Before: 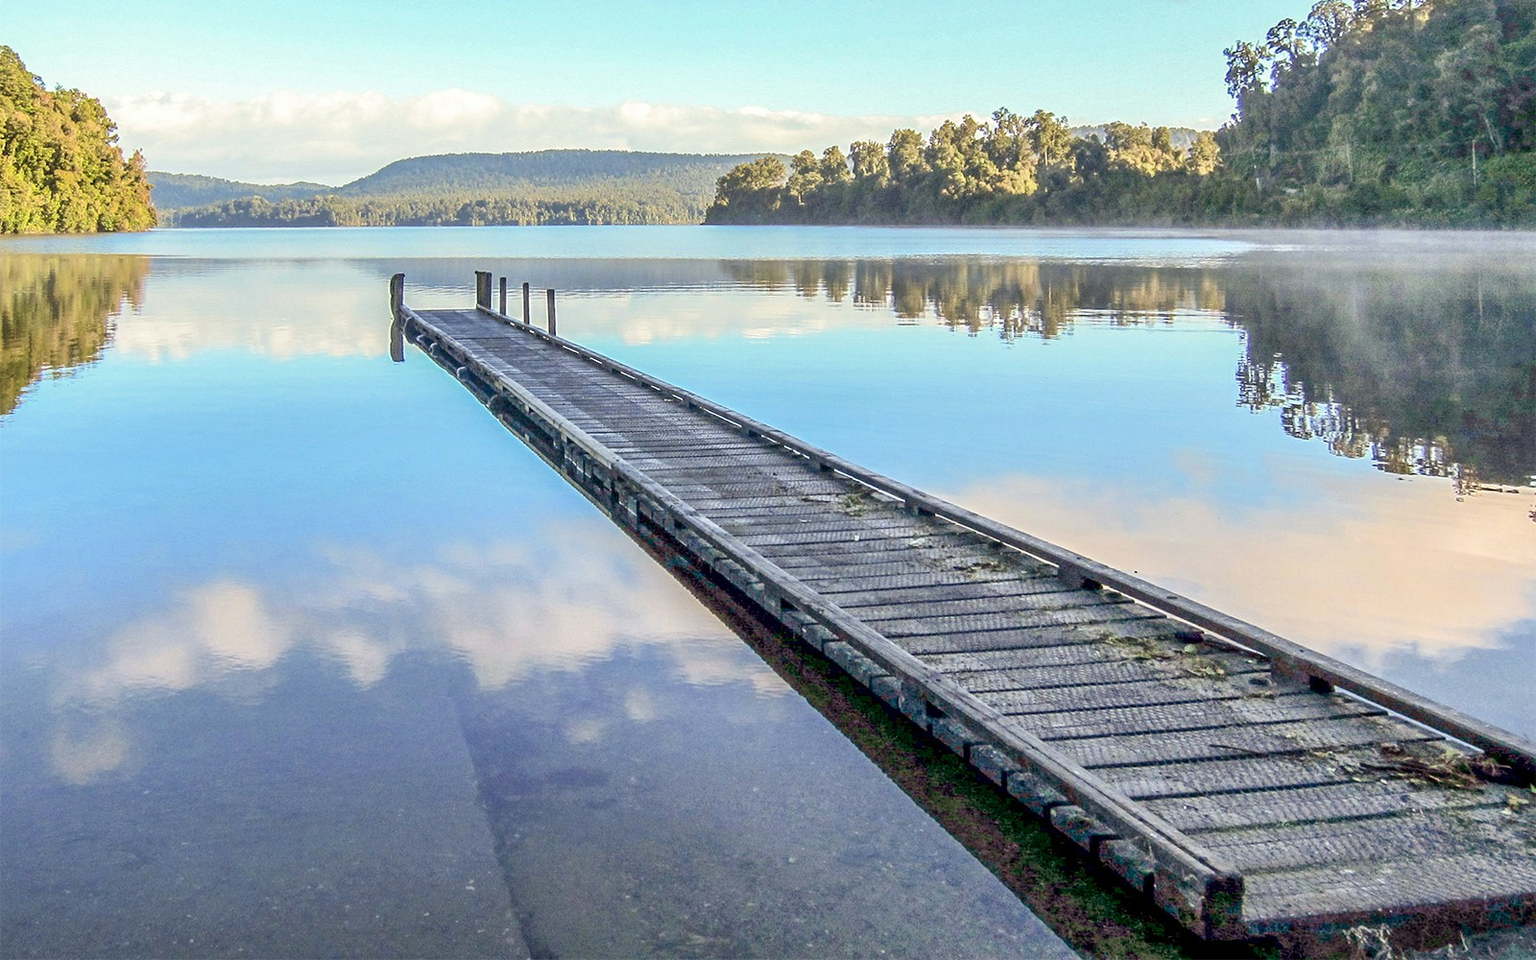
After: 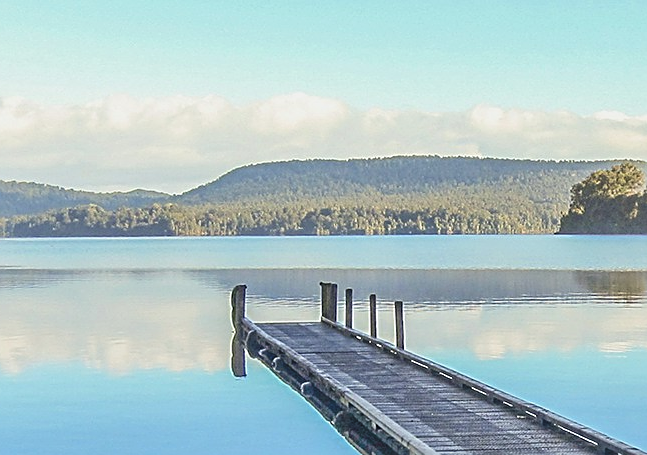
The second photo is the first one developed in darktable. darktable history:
sharpen: on, module defaults
crop and rotate: left 10.988%, top 0.067%, right 48.56%, bottom 54.377%
exposure: black level correction -0.014, exposure -0.191 EV, compensate highlight preservation false
